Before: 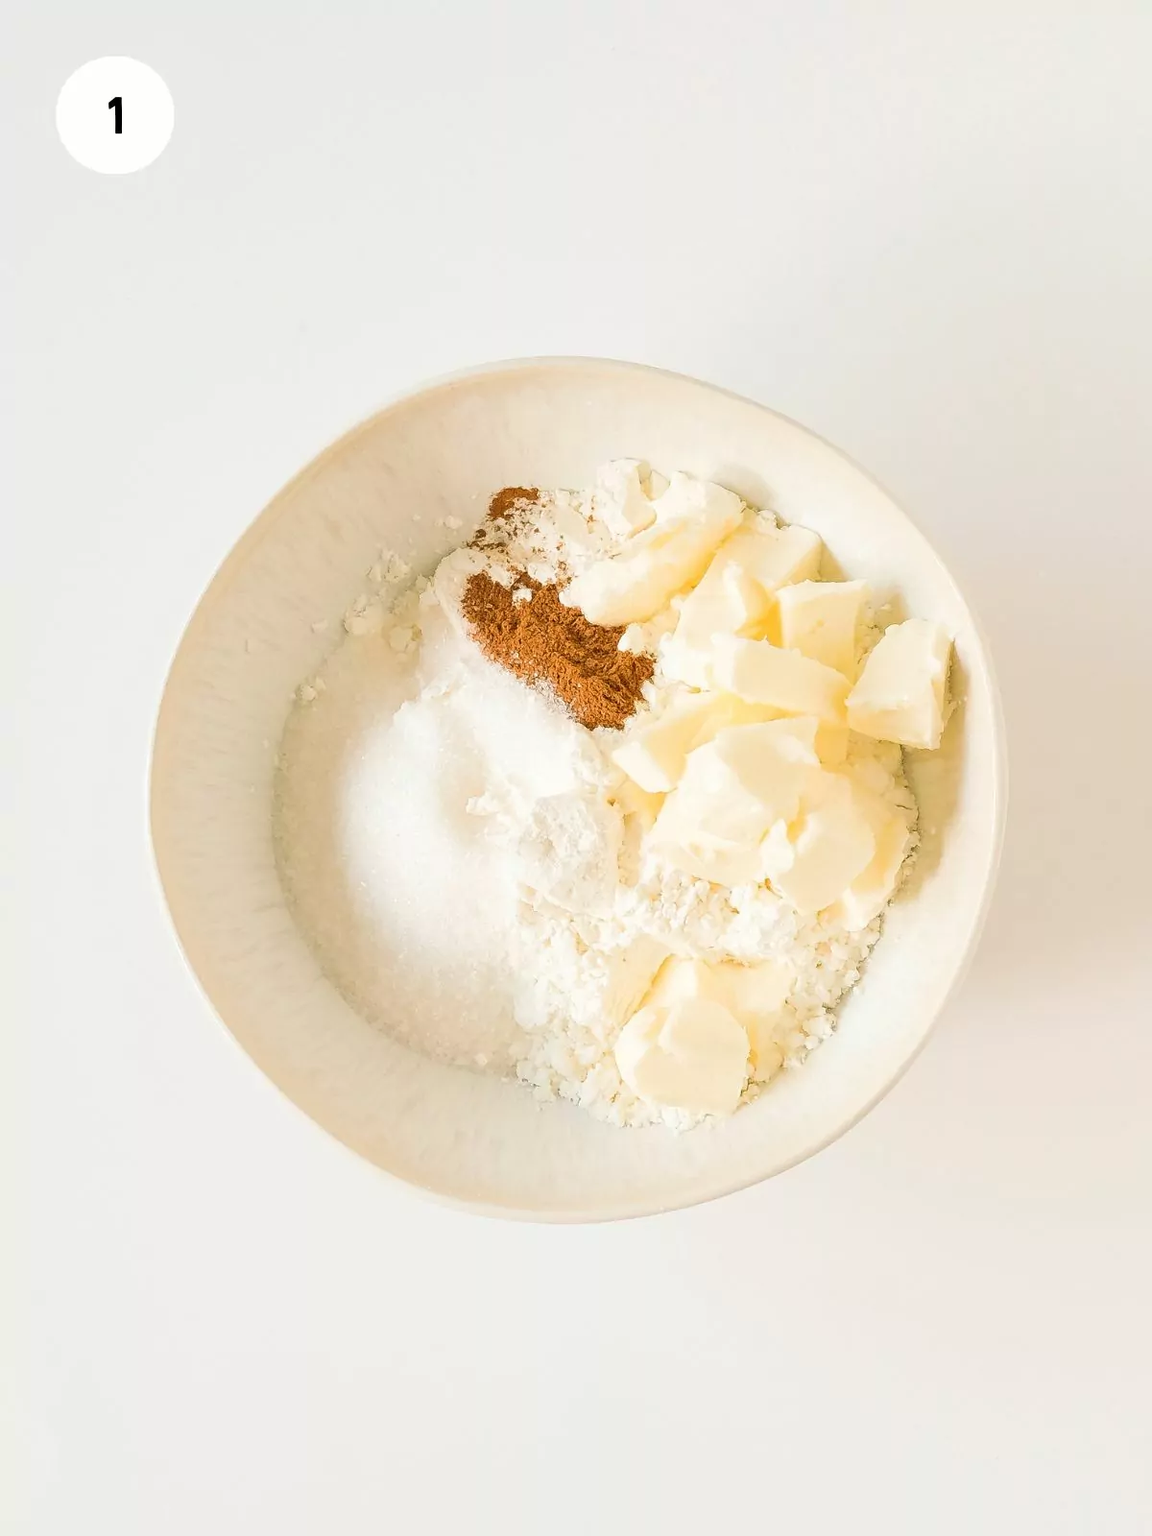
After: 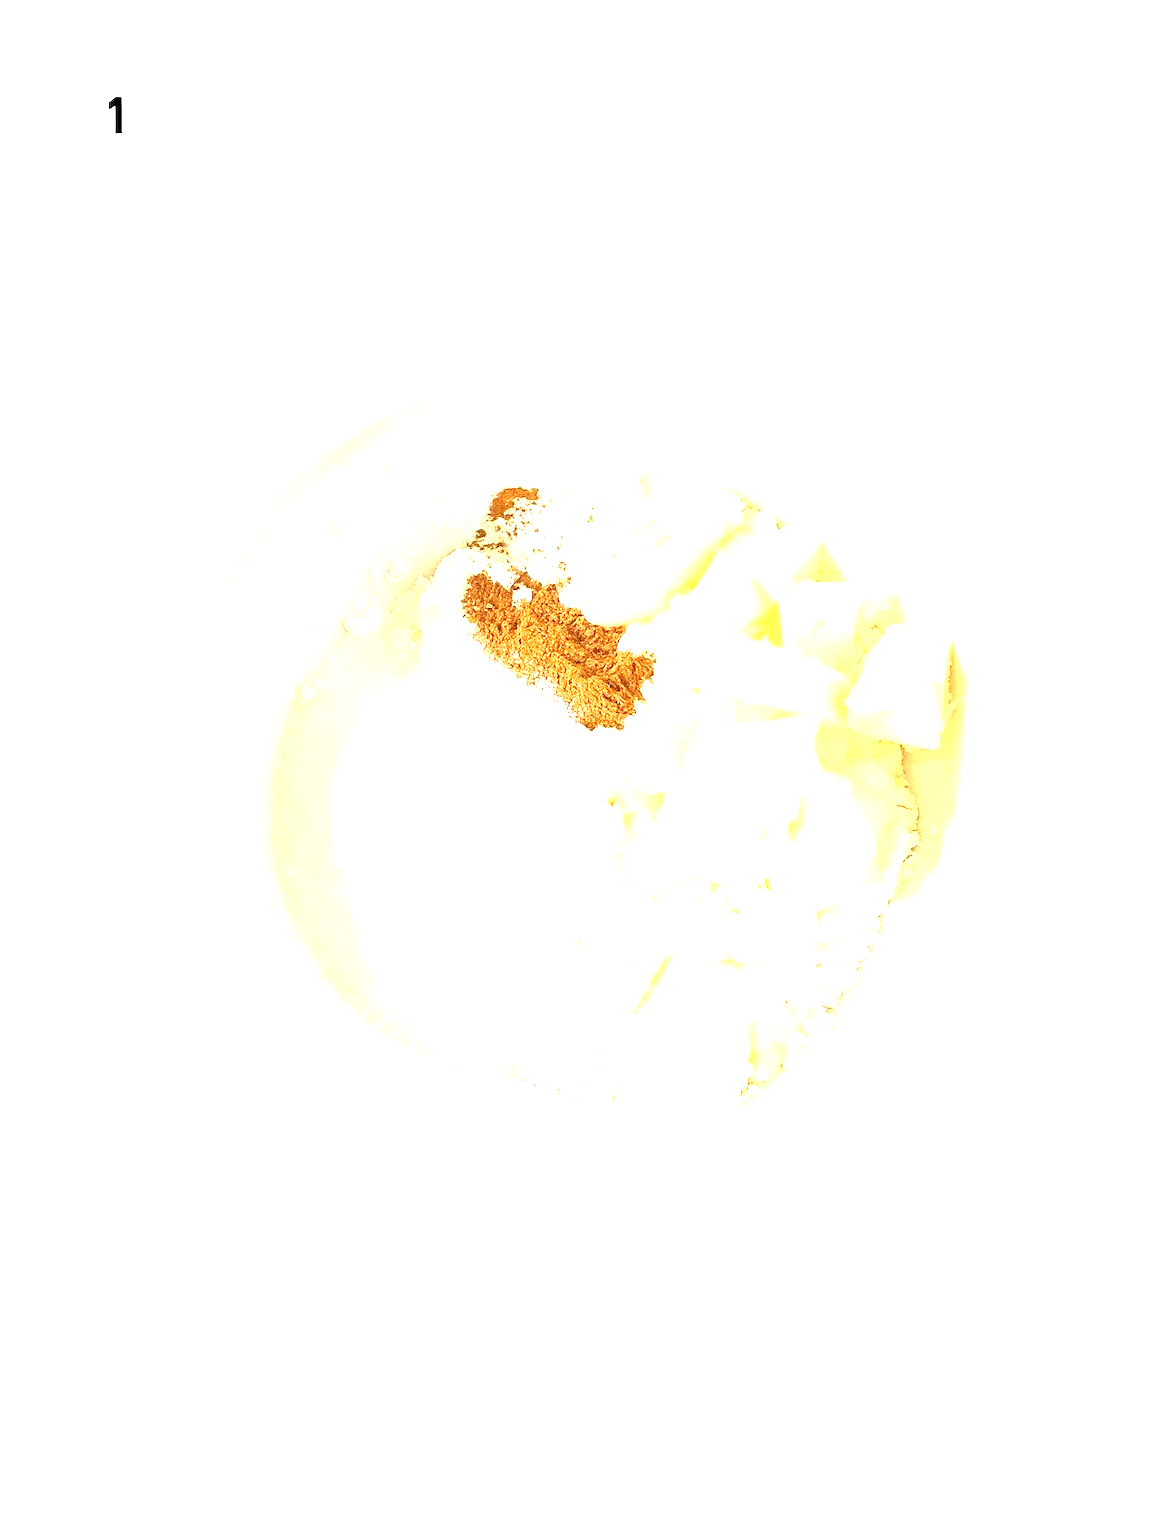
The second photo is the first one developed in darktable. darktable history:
exposure: black level correction 0, exposure 1.486 EV, compensate highlight preservation false
